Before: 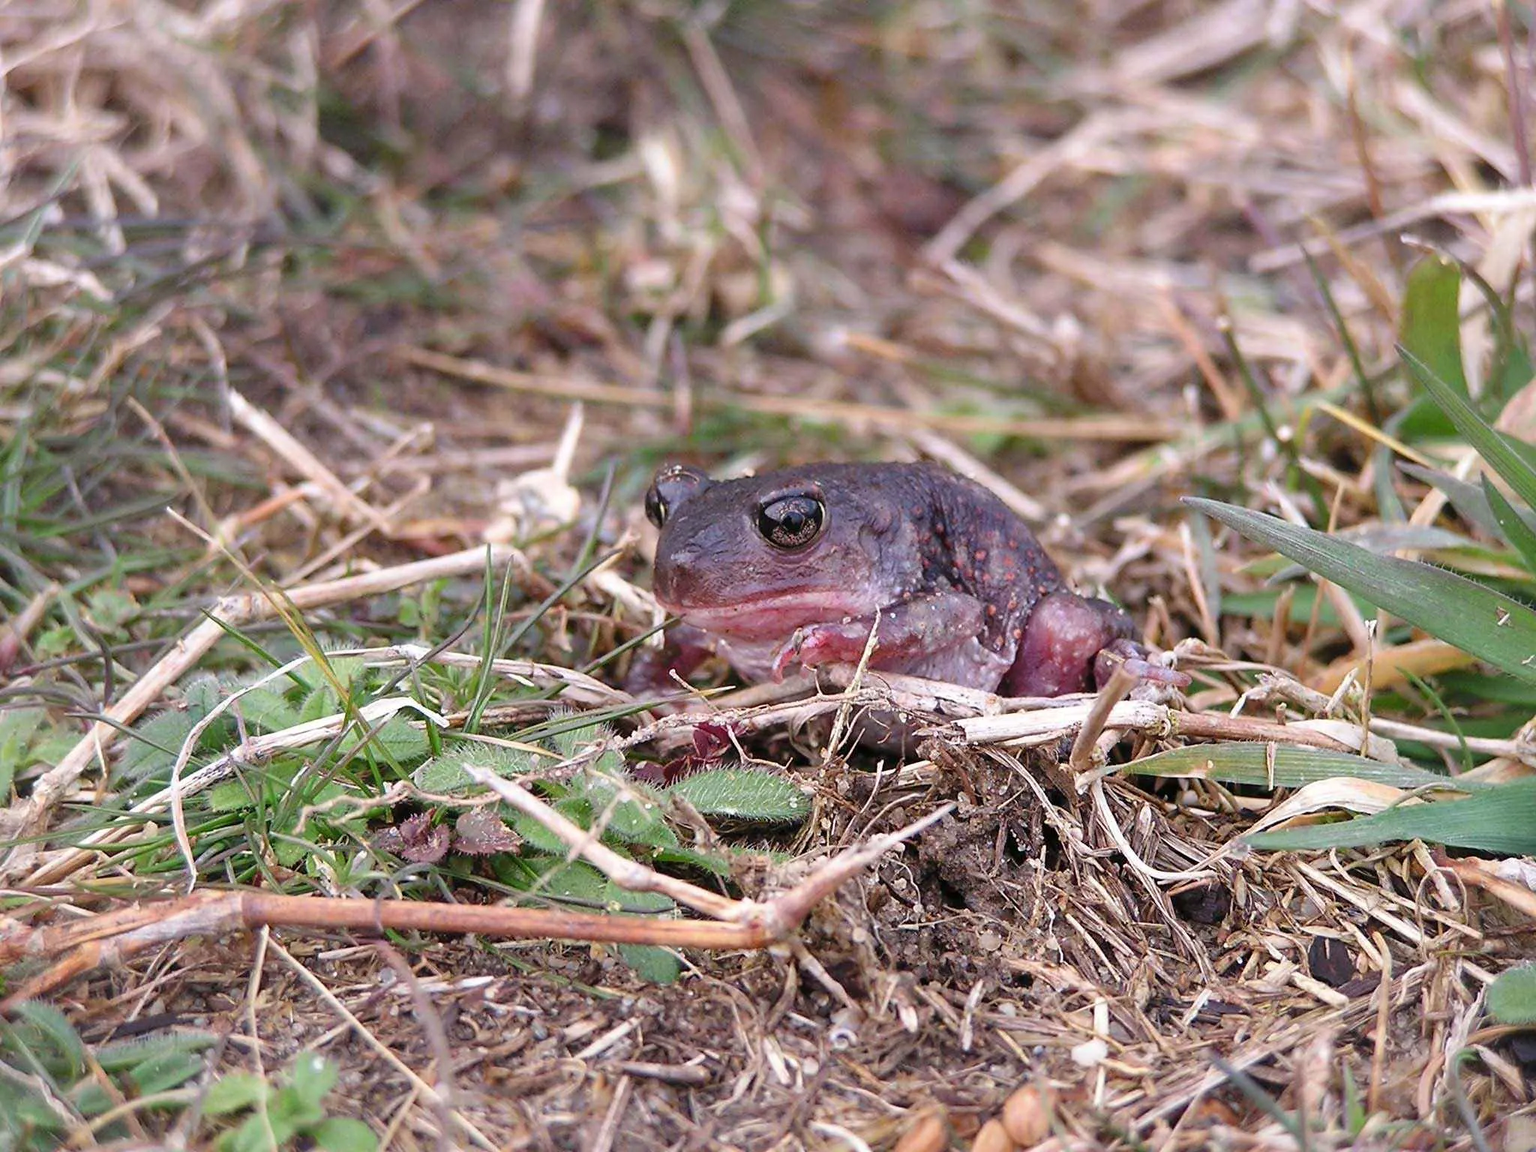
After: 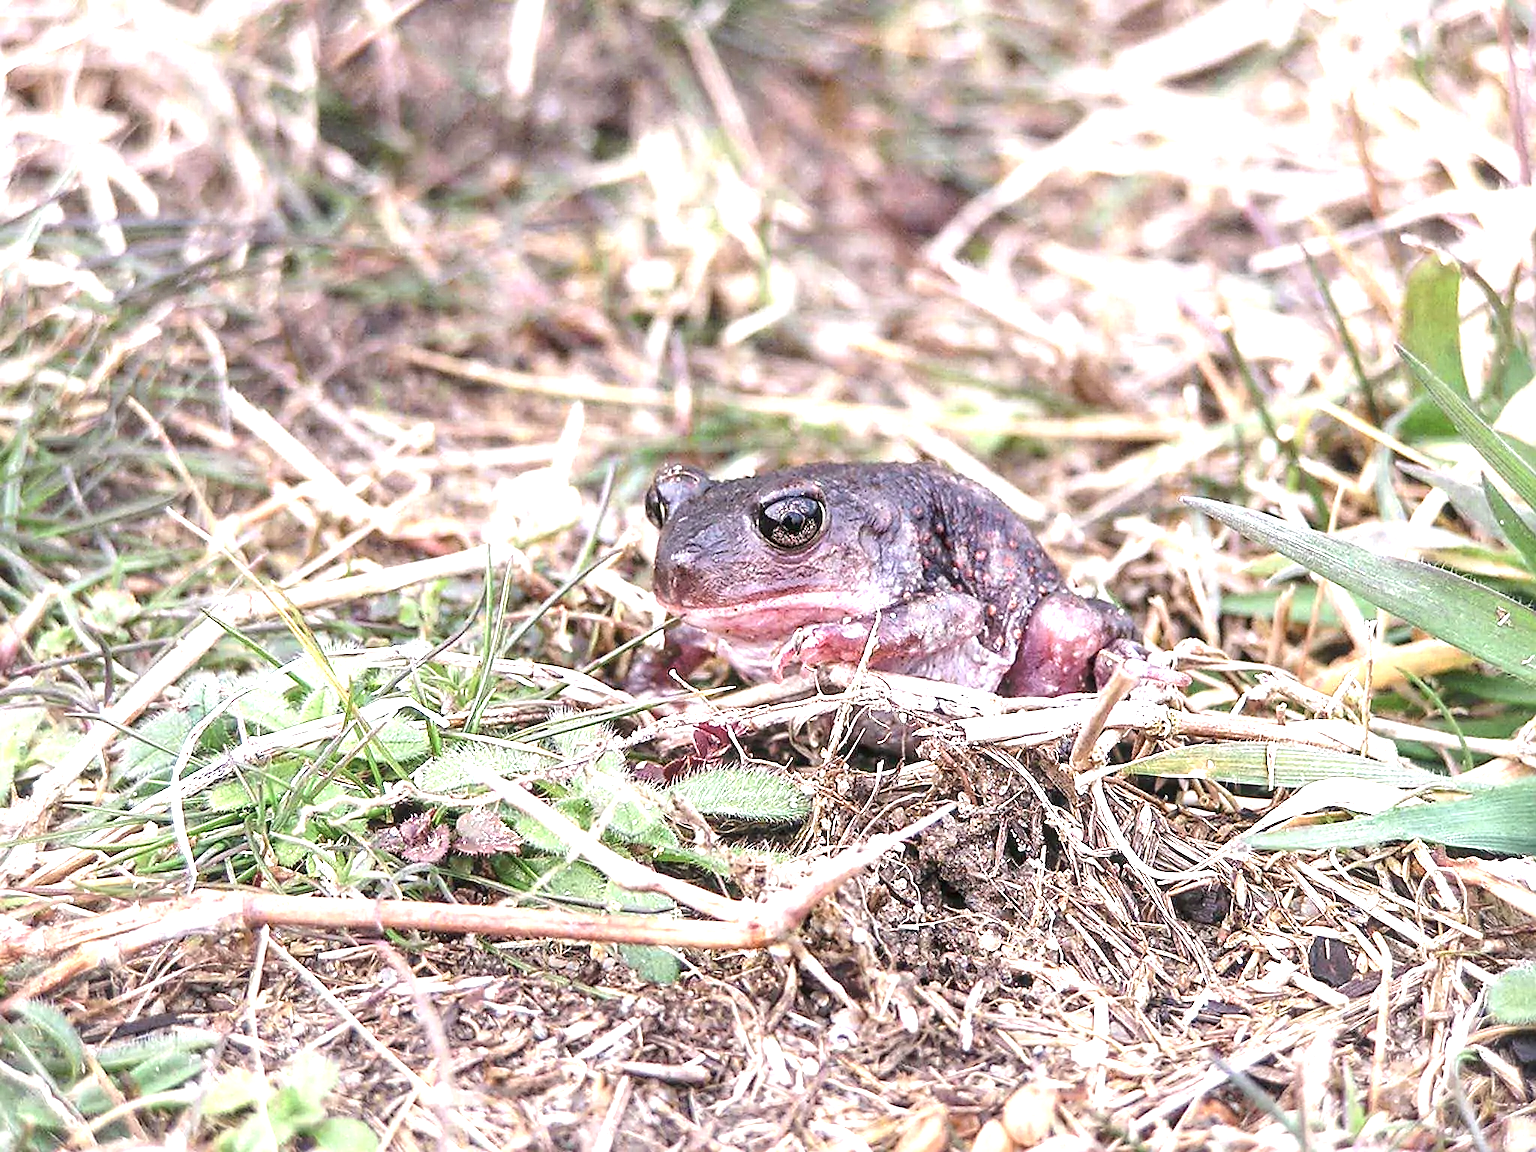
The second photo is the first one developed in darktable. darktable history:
exposure: black level correction 0, exposure 1.39 EV, compensate exposure bias true, compensate highlight preservation false
contrast brightness saturation: contrast 0.06, brightness -0.01, saturation -0.23
local contrast: detail 130%
sharpen: on, module defaults
